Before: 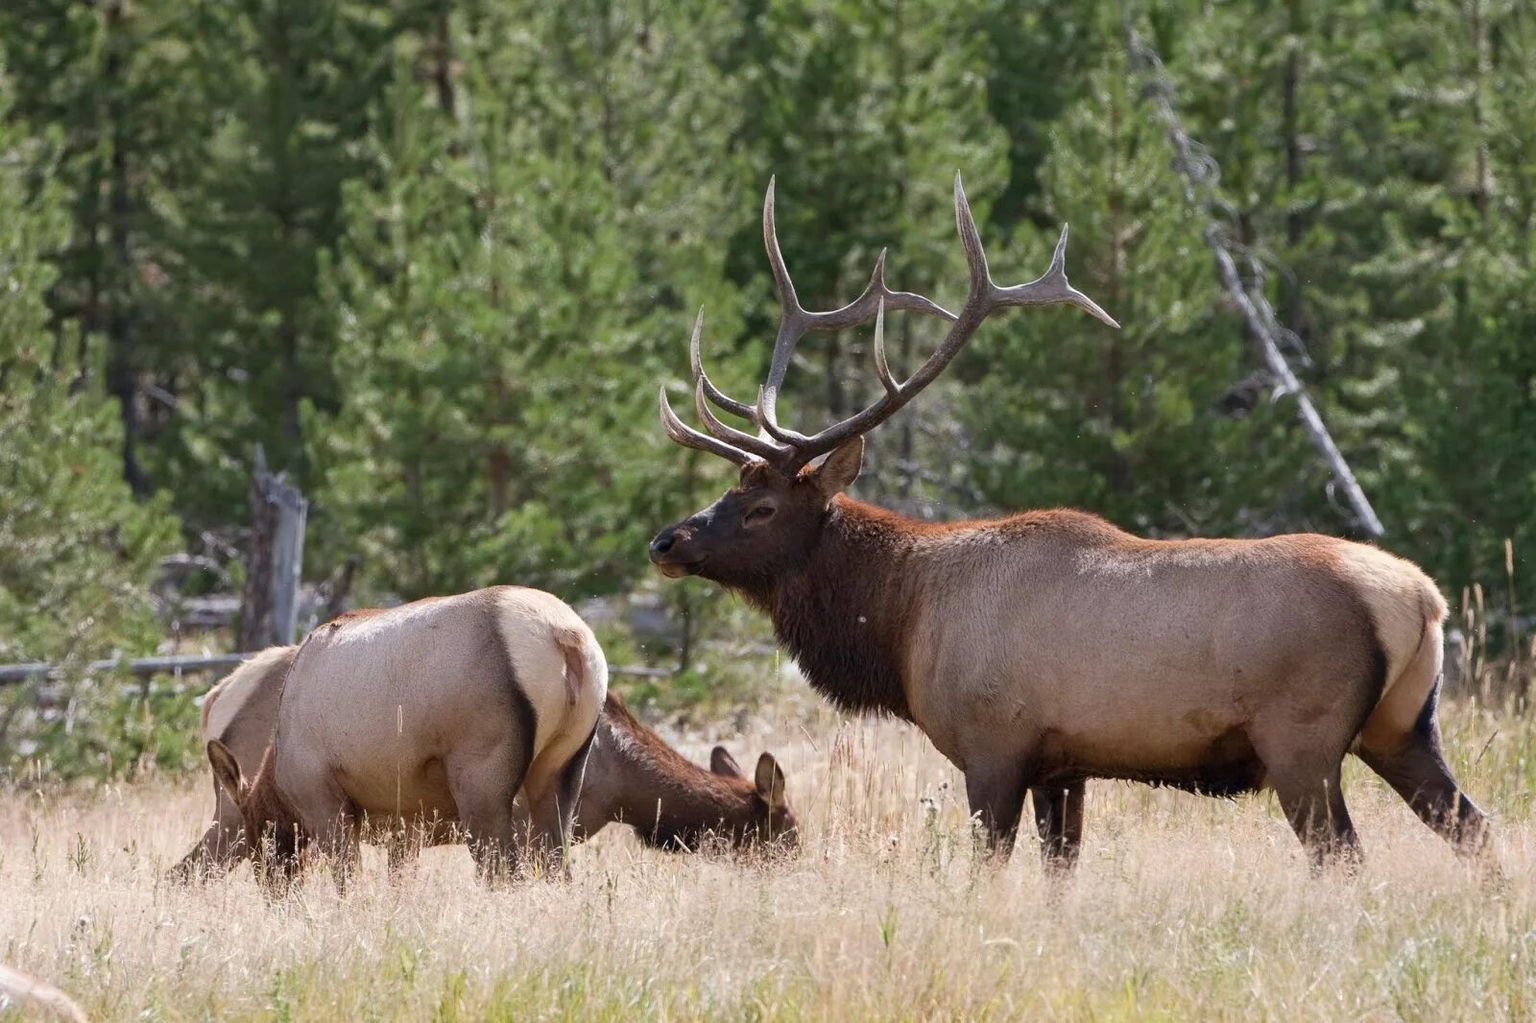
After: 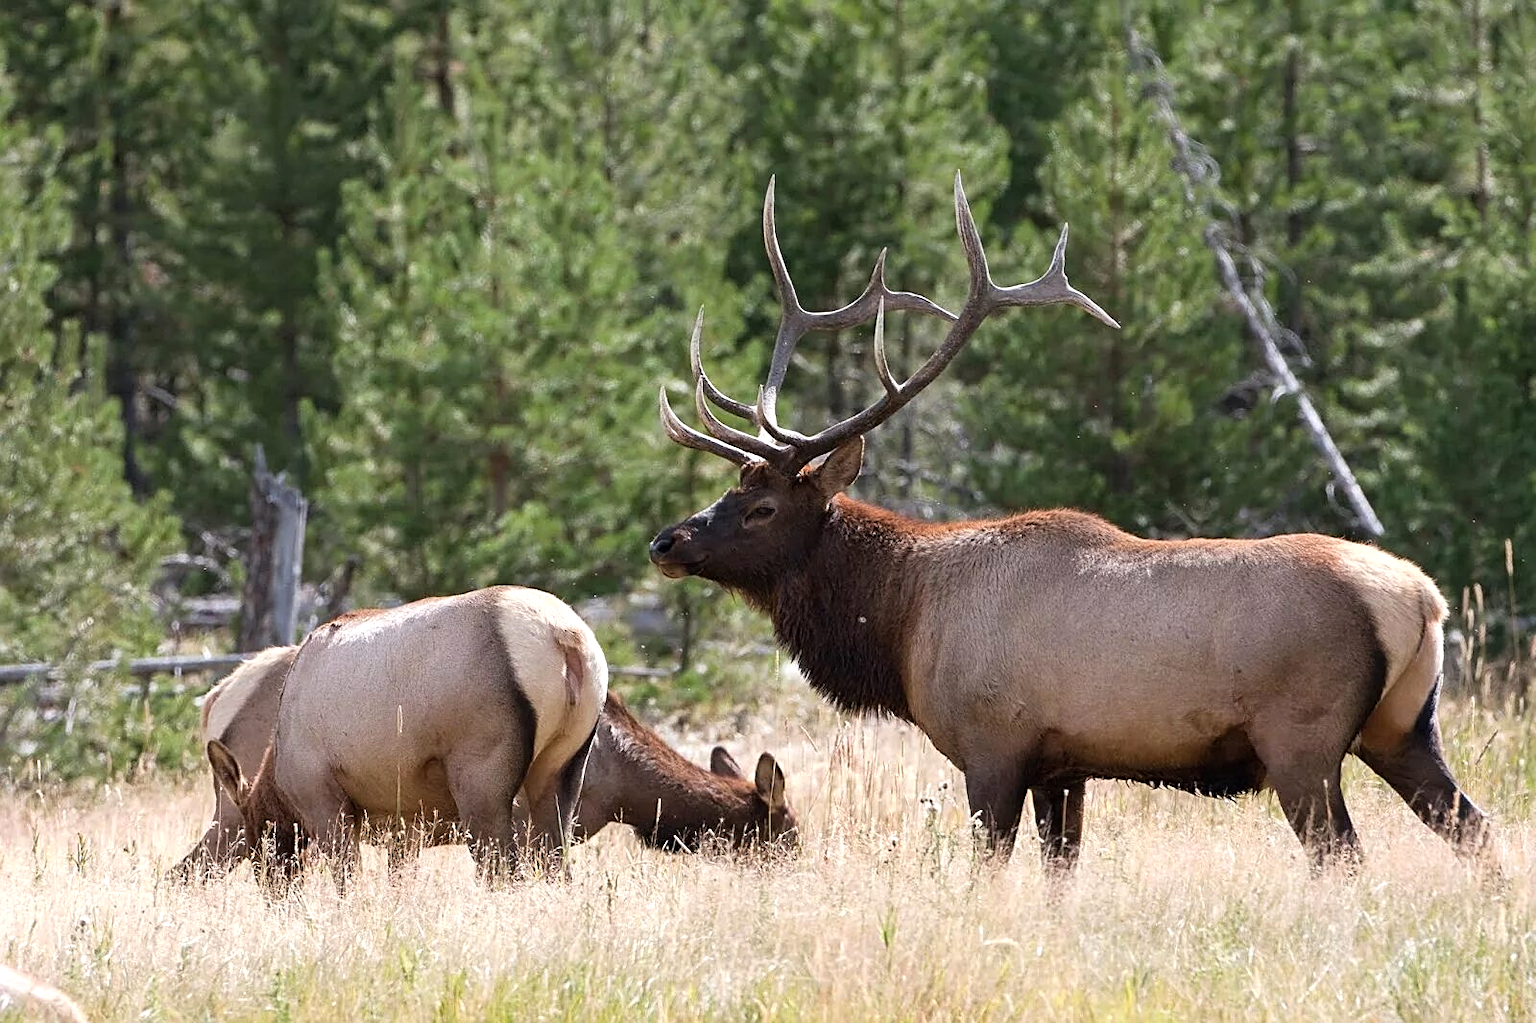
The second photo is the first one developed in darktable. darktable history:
sharpen: on, module defaults
tone equalizer: -8 EV -0.378 EV, -7 EV -0.394 EV, -6 EV -0.362 EV, -5 EV -0.188 EV, -3 EV 0.195 EV, -2 EV 0.329 EV, -1 EV 0.39 EV, +0 EV 0.437 EV, luminance estimator HSV value / RGB max
